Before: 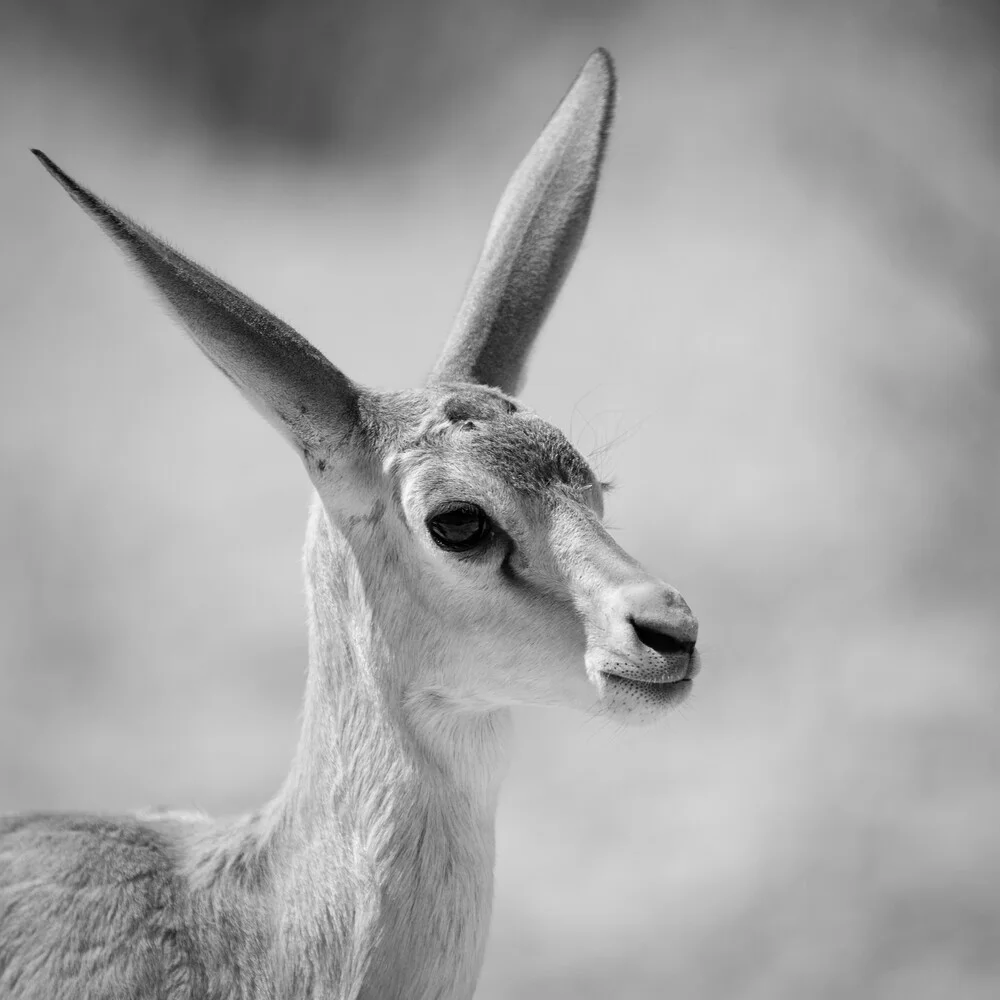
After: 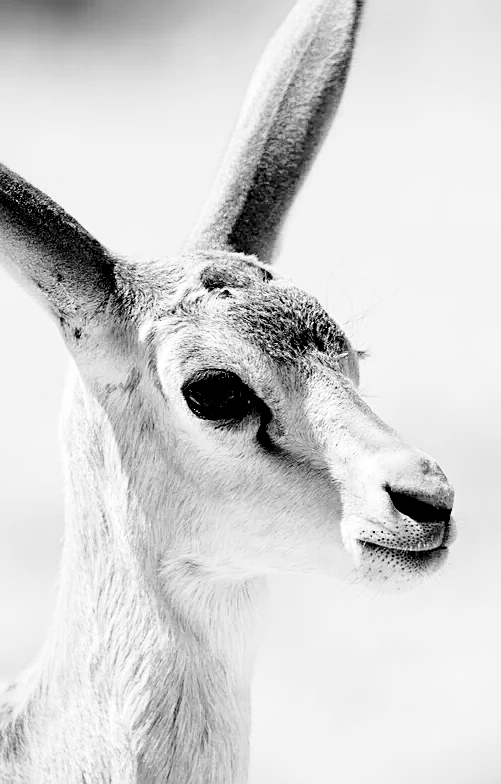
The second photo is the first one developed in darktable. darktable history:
crop and rotate: angle 0.024°, left 24.407%, top 13.232%, right 25.411%, bottom 8.246%
base curve: curves: ch0 [(0, 0) (0.028, 0.03) (0.121, 0.232) (0.46, 0.748) (0.859, 0.968) (1, 1)], preserve colors none
exposure: black level correction 0.025, exposure 0.18 EV, compensate highlight preservation false
sharpen: on, module defaults
